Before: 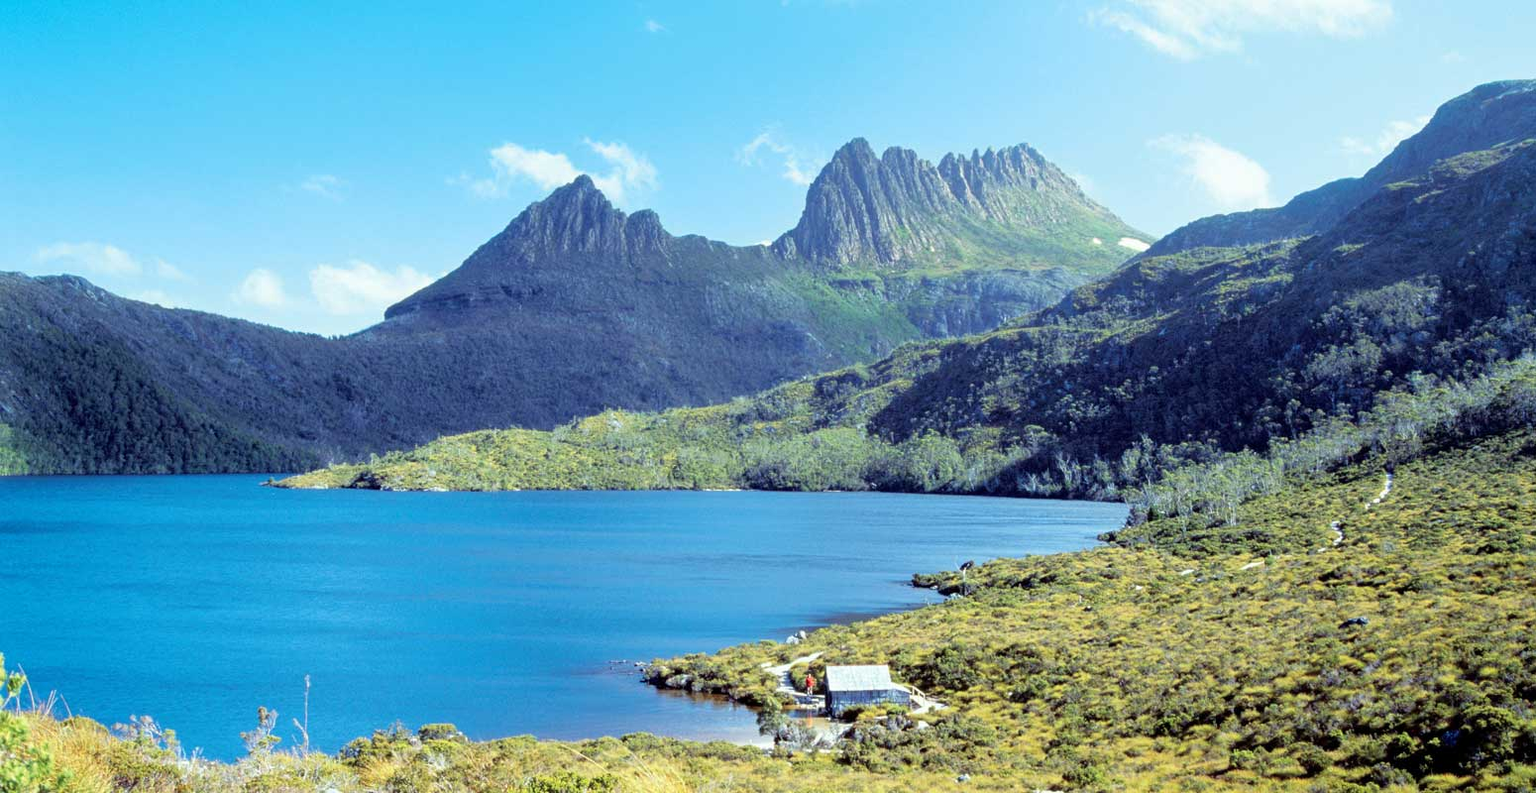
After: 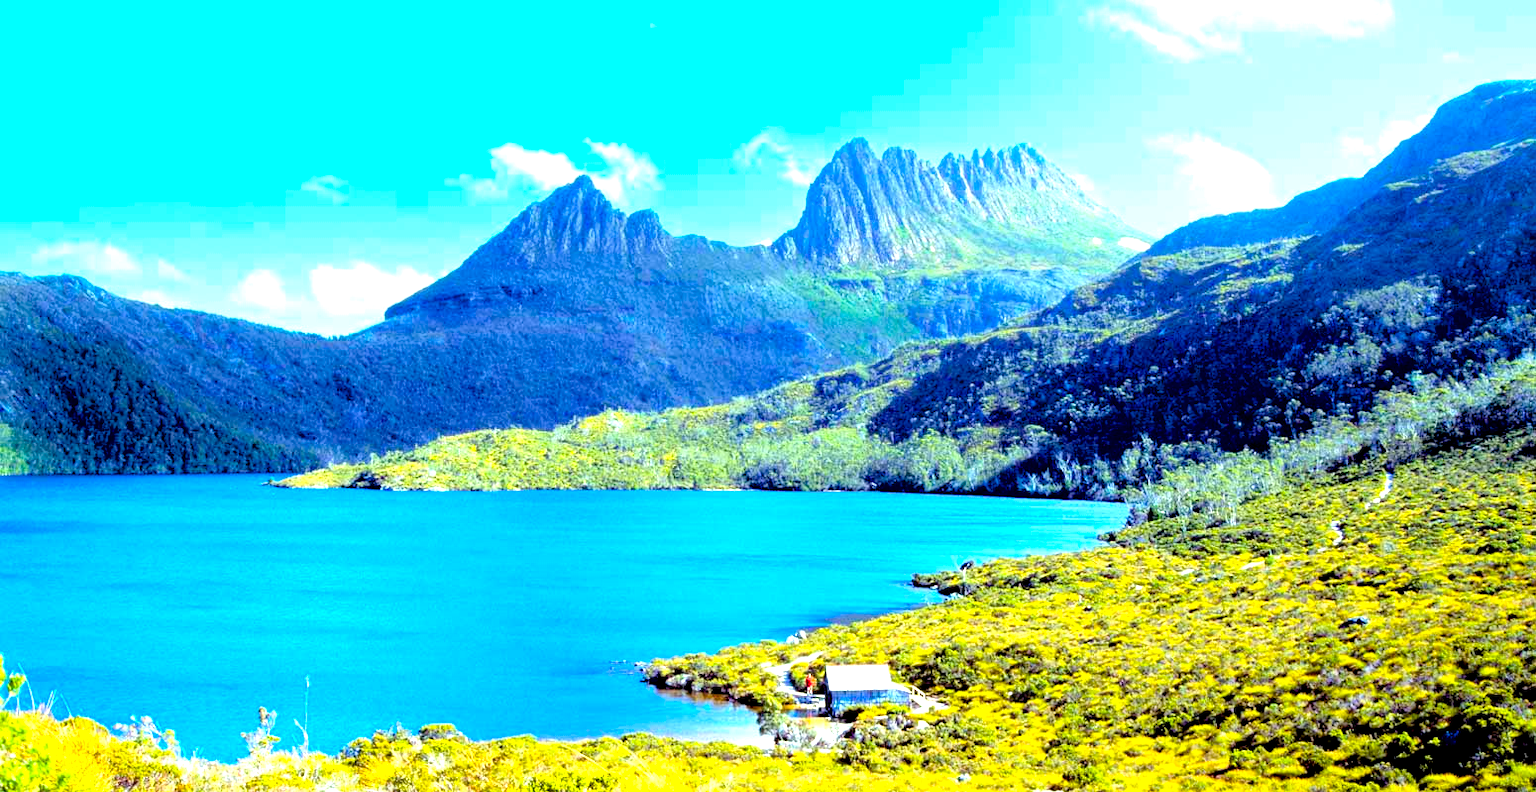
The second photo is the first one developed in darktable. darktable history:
exposure: black level correction 0.008, exposure 0.973 EV, compensate highlight preservation false
color balance rgb: linear chroma grading › global chroma 8.867%, perceptual saturation grading › global saturation 30.395%, global vibrance 34.696%
